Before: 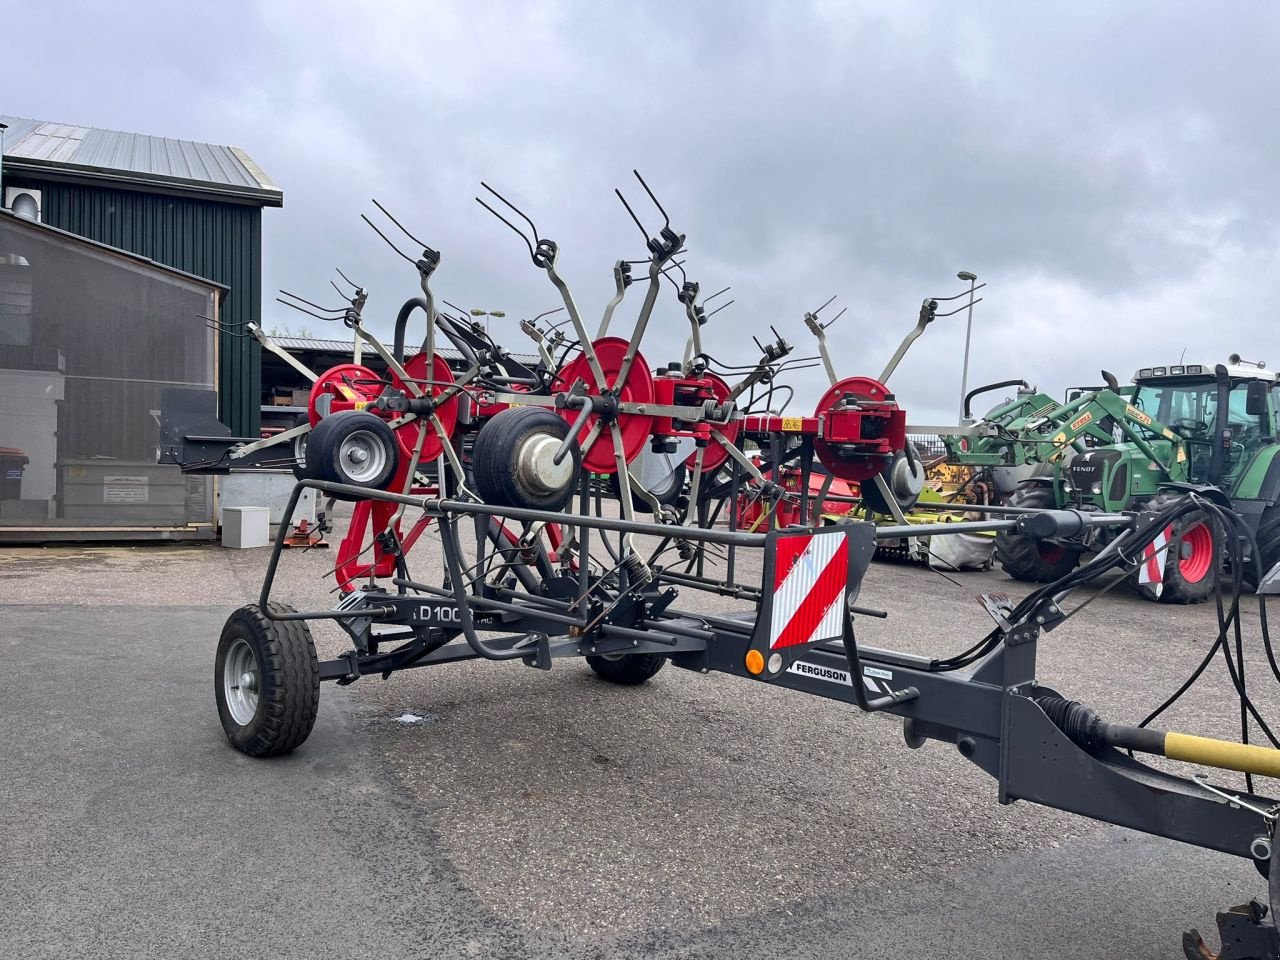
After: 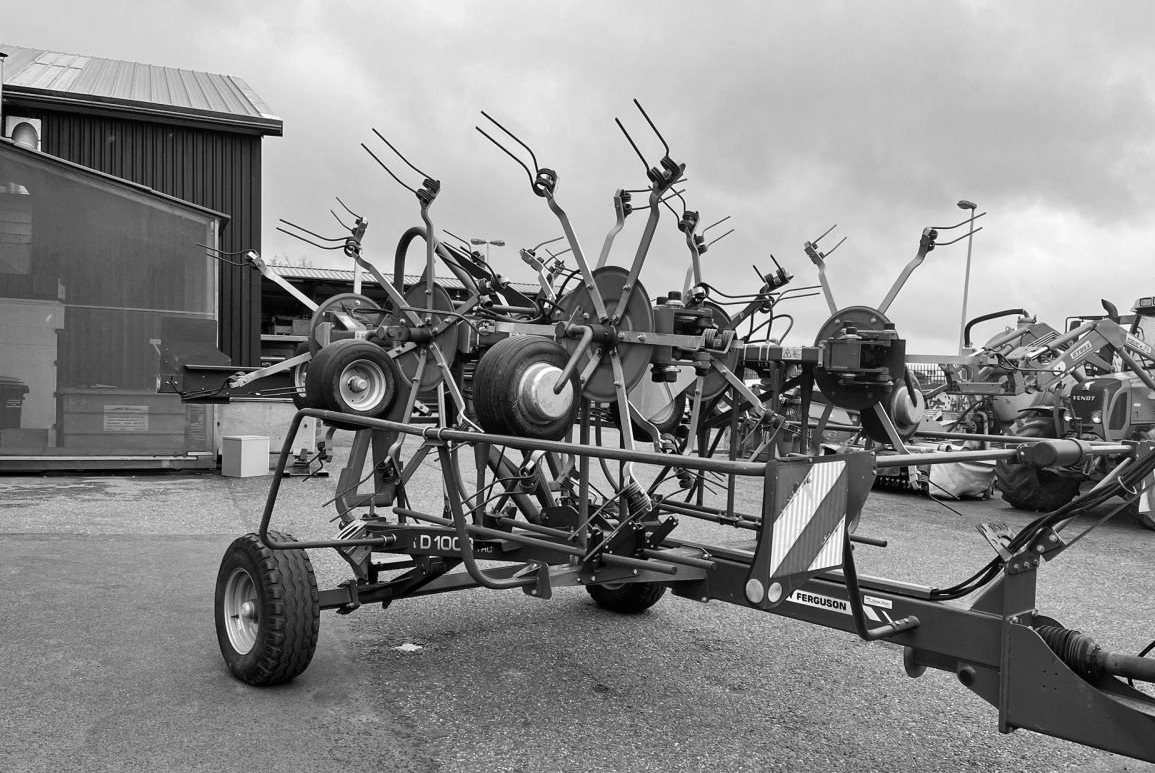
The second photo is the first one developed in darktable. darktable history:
crop: top 7.49%, right 9.717%, bottom 11.943%
exposure: compensate highlight preservation false
white balance: red 0.948, green 1.02, blue 1.176
color contrast: green-magenta contrast 0, blue-yellow contrast 0
